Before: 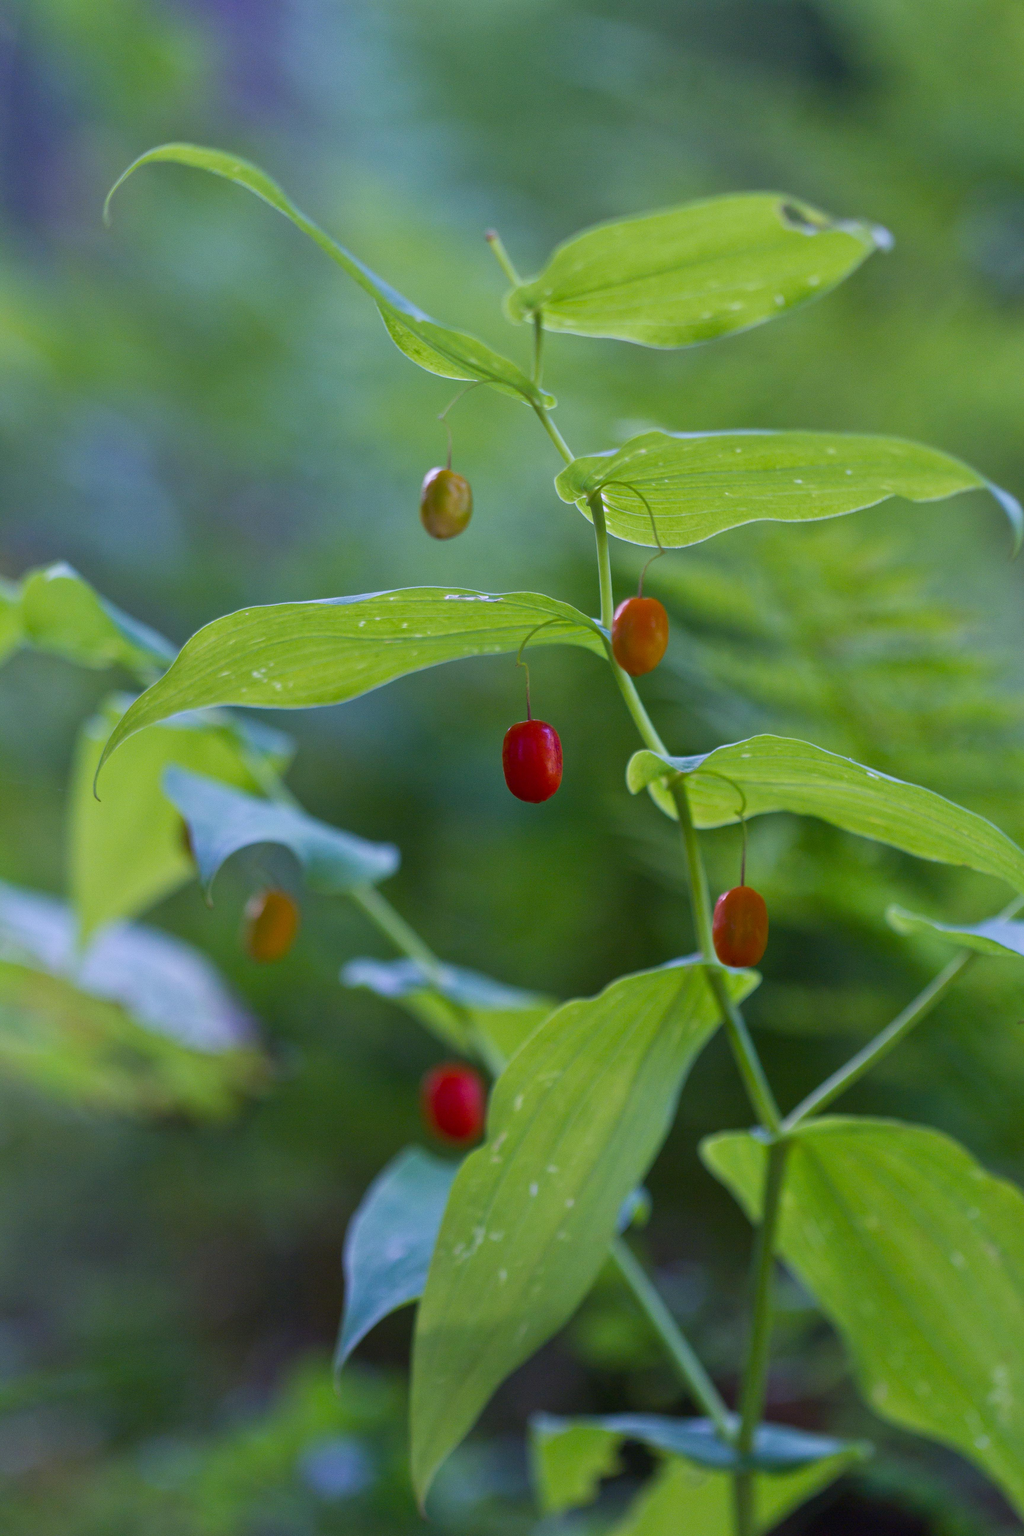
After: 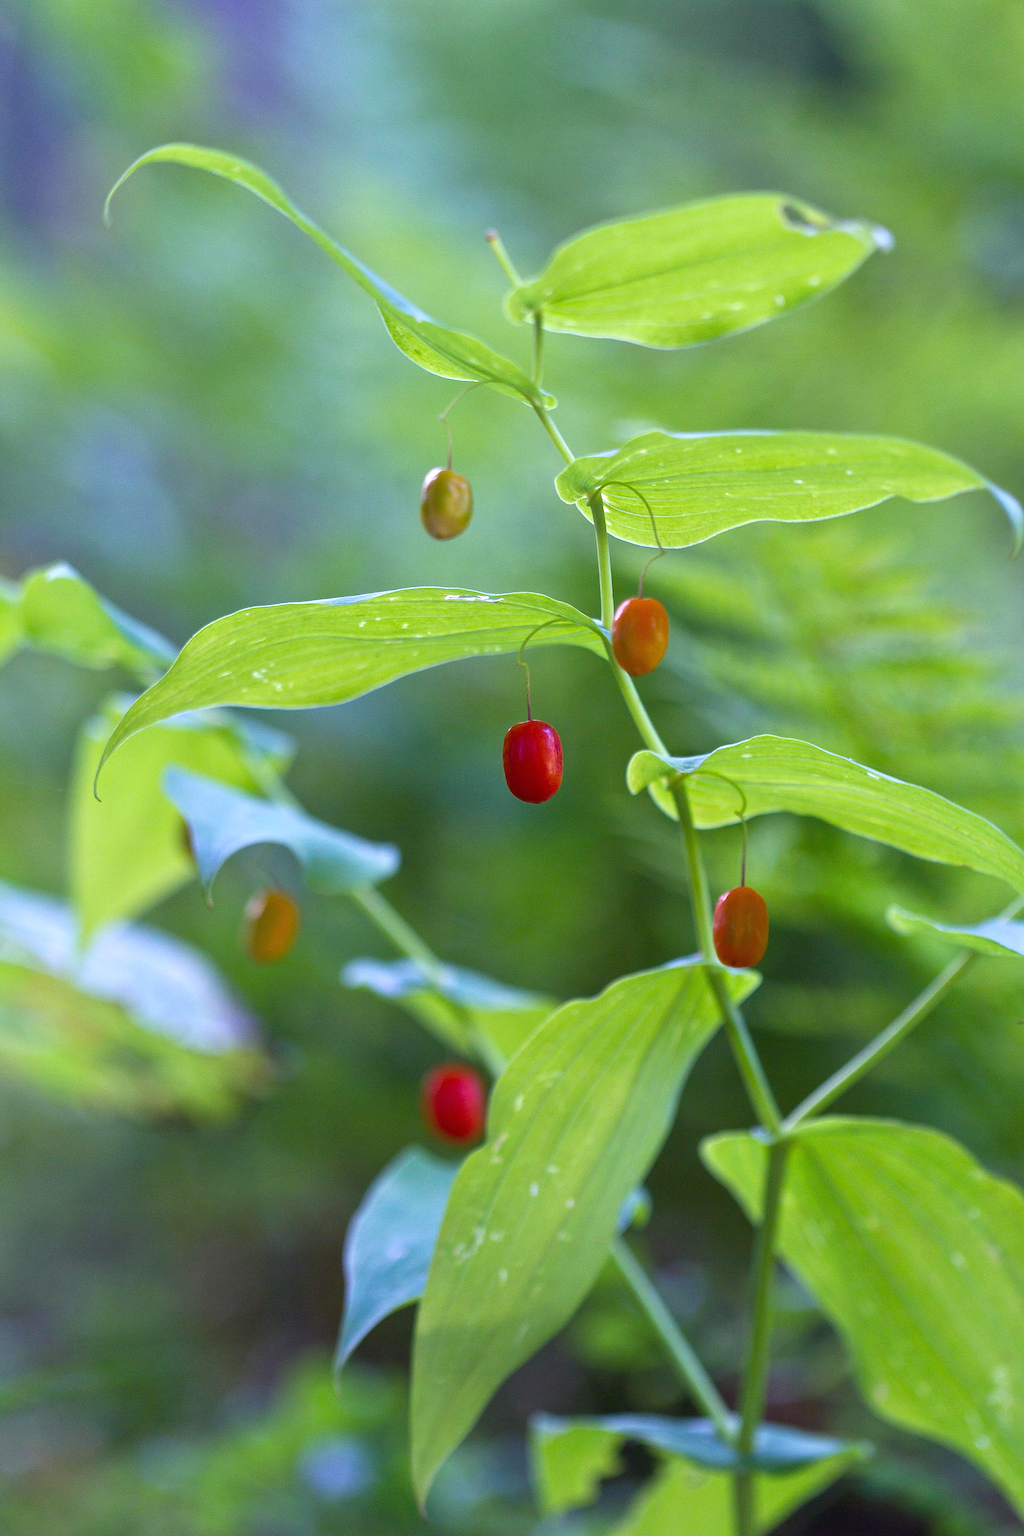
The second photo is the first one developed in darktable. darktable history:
exposure: black level correction 0, exposure 0.696 EV, compensate exposure bias true, compensate highlight preservation false
sharpen: on, module defaults
